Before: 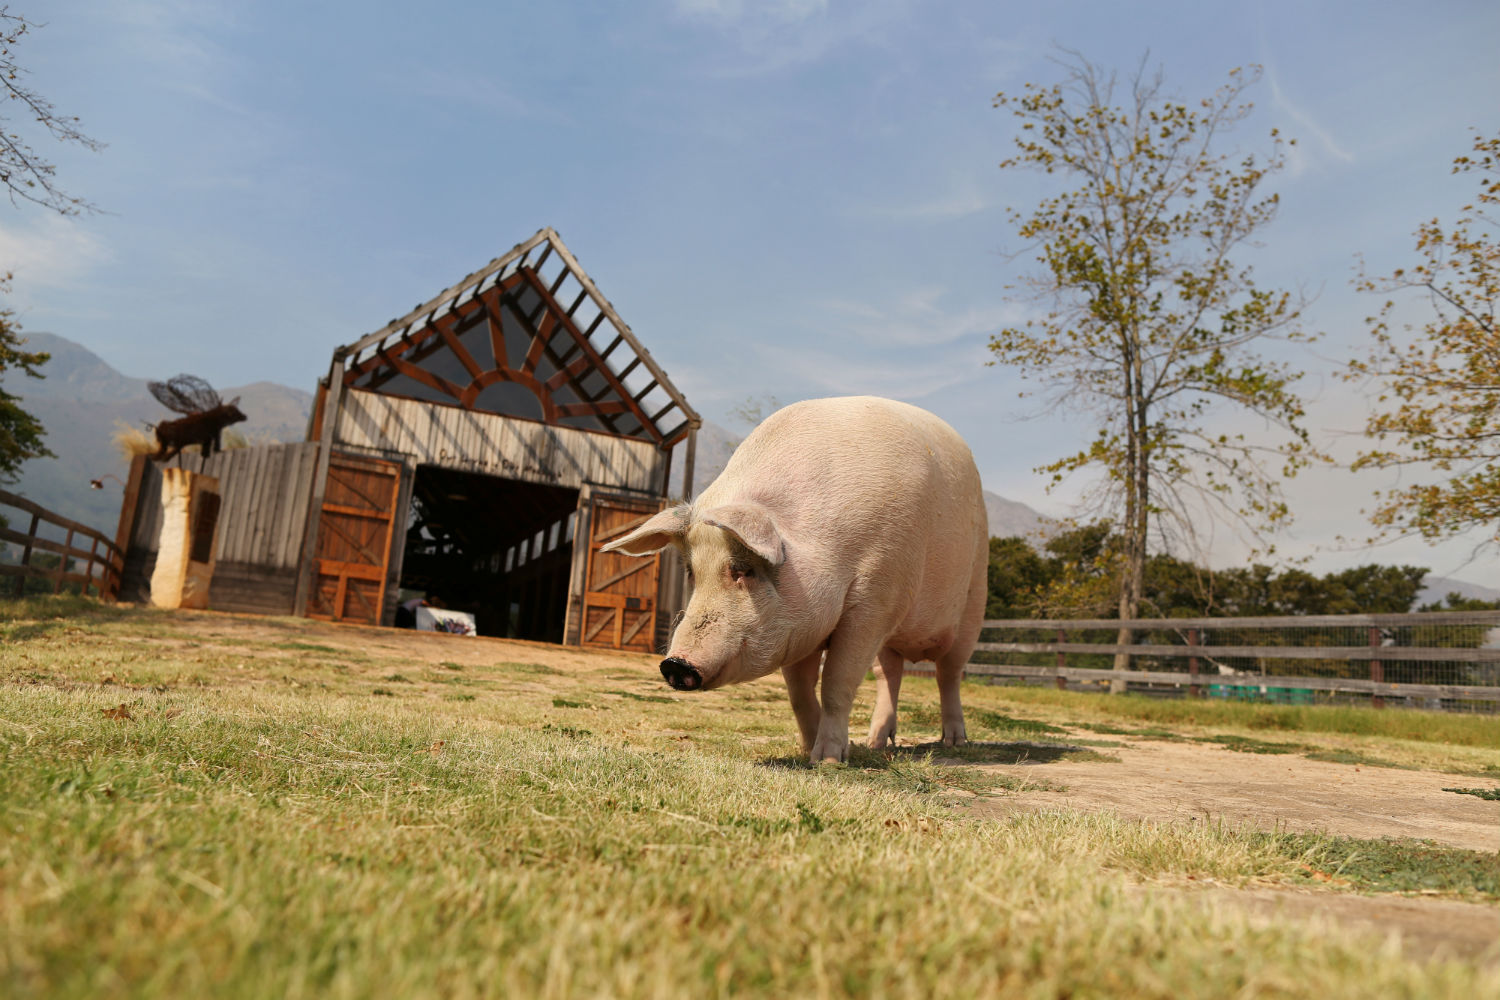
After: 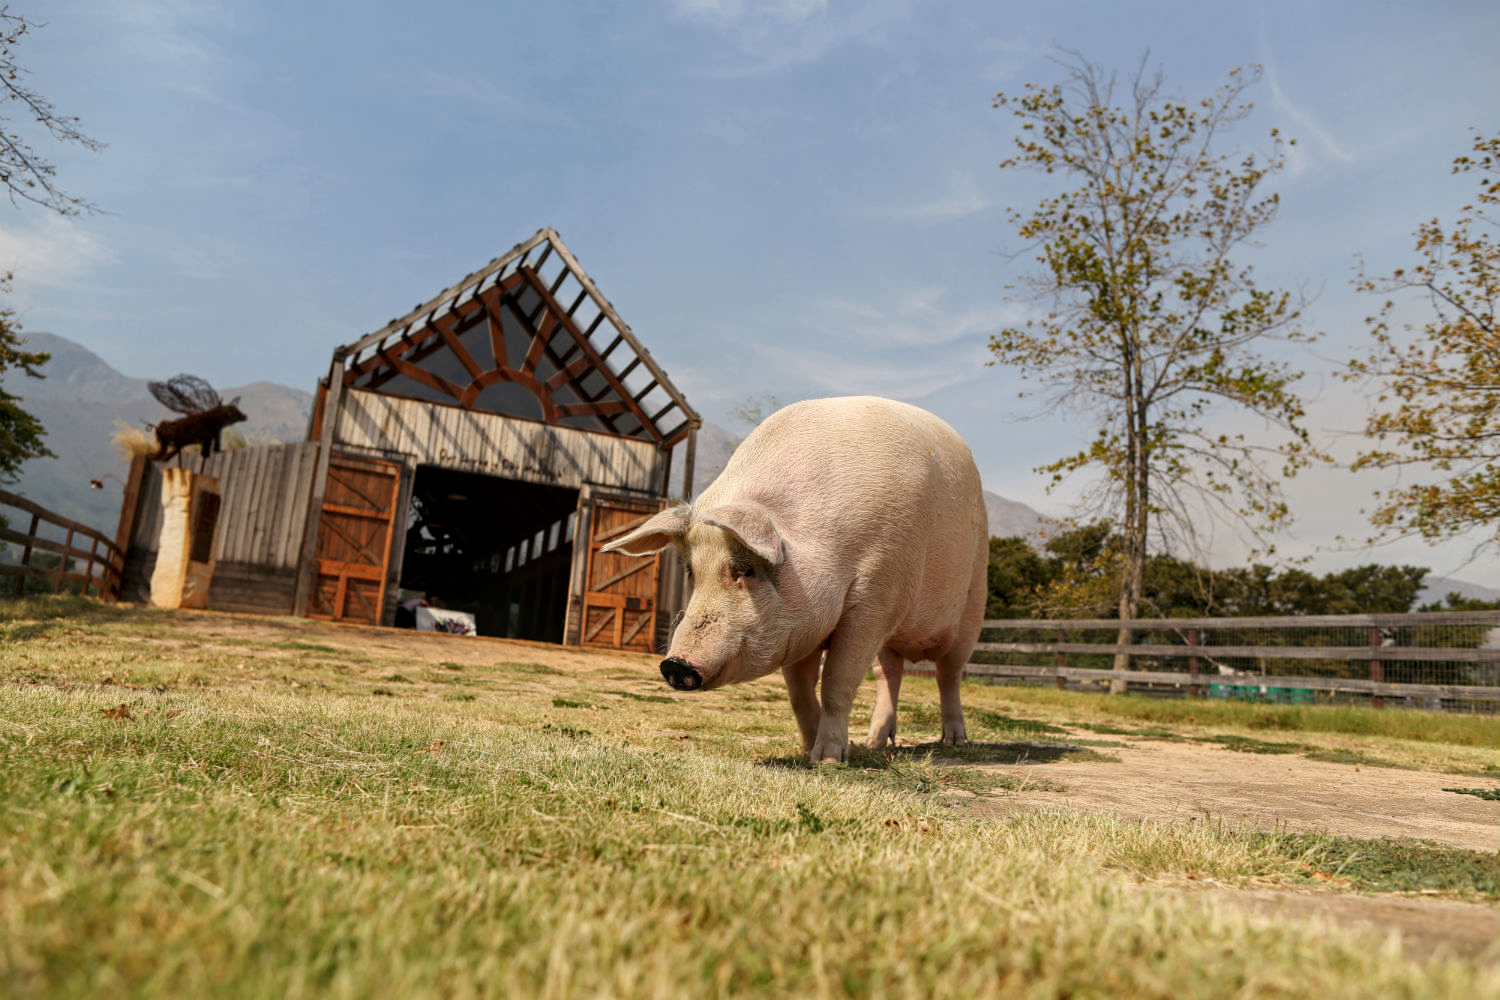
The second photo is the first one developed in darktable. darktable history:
sharpen: radius 5.325, amount 0.312, threshold 26.433
local contrast: on, module defaults
